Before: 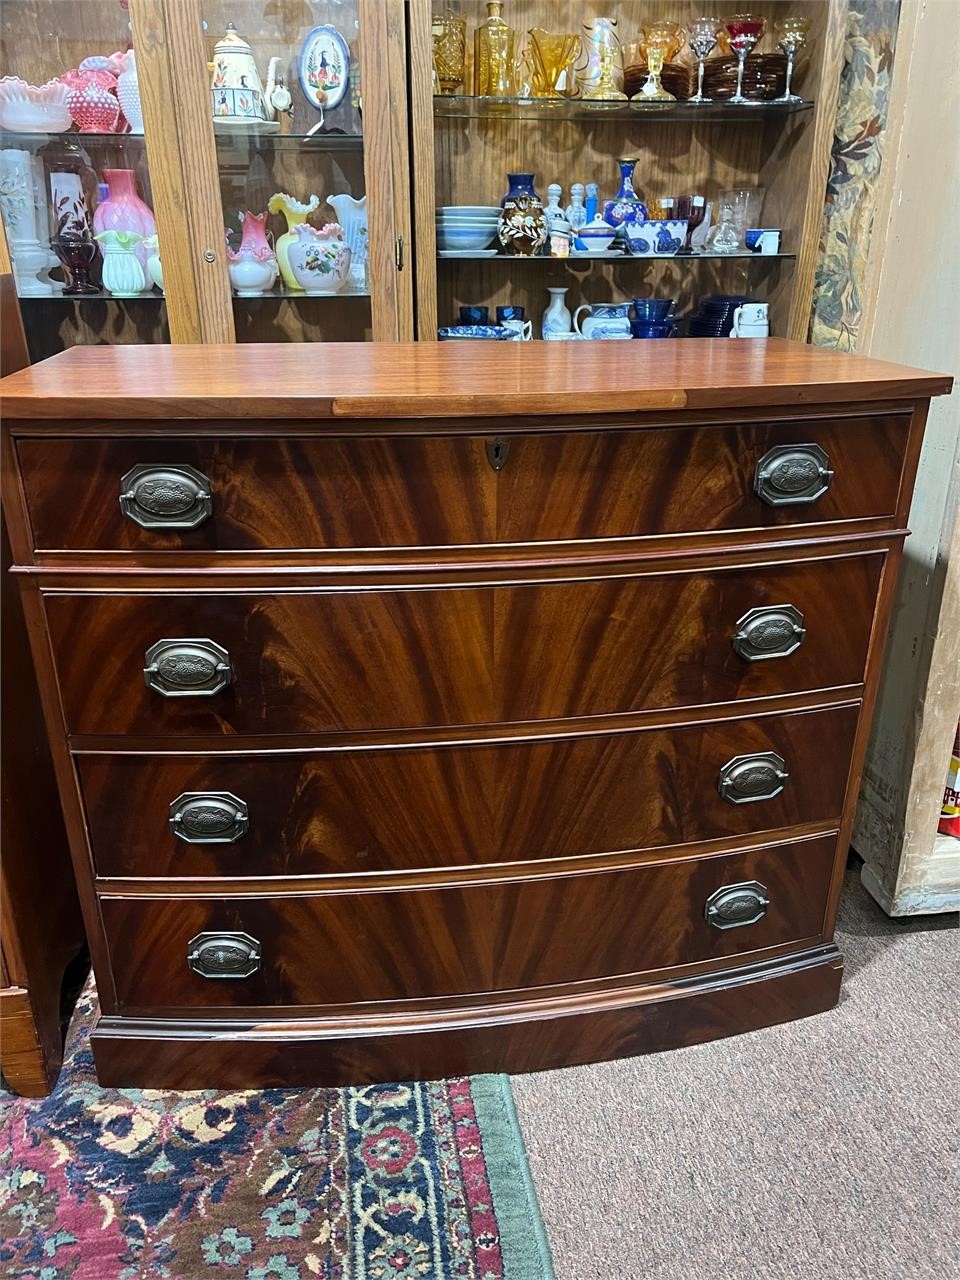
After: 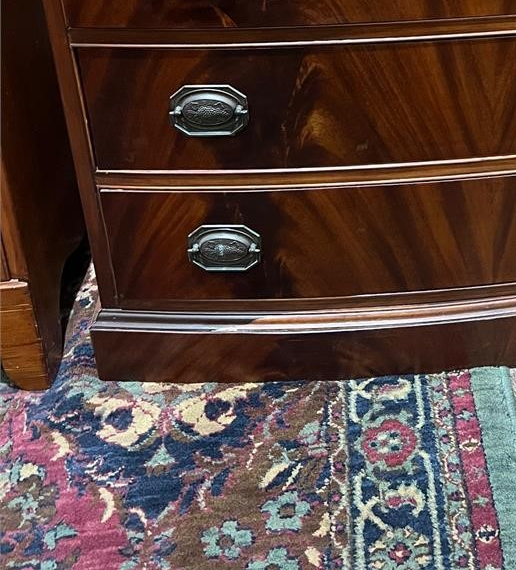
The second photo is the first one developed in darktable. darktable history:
crop and rotate: top 55.303%, right 46.219%, bottom 0.157%
